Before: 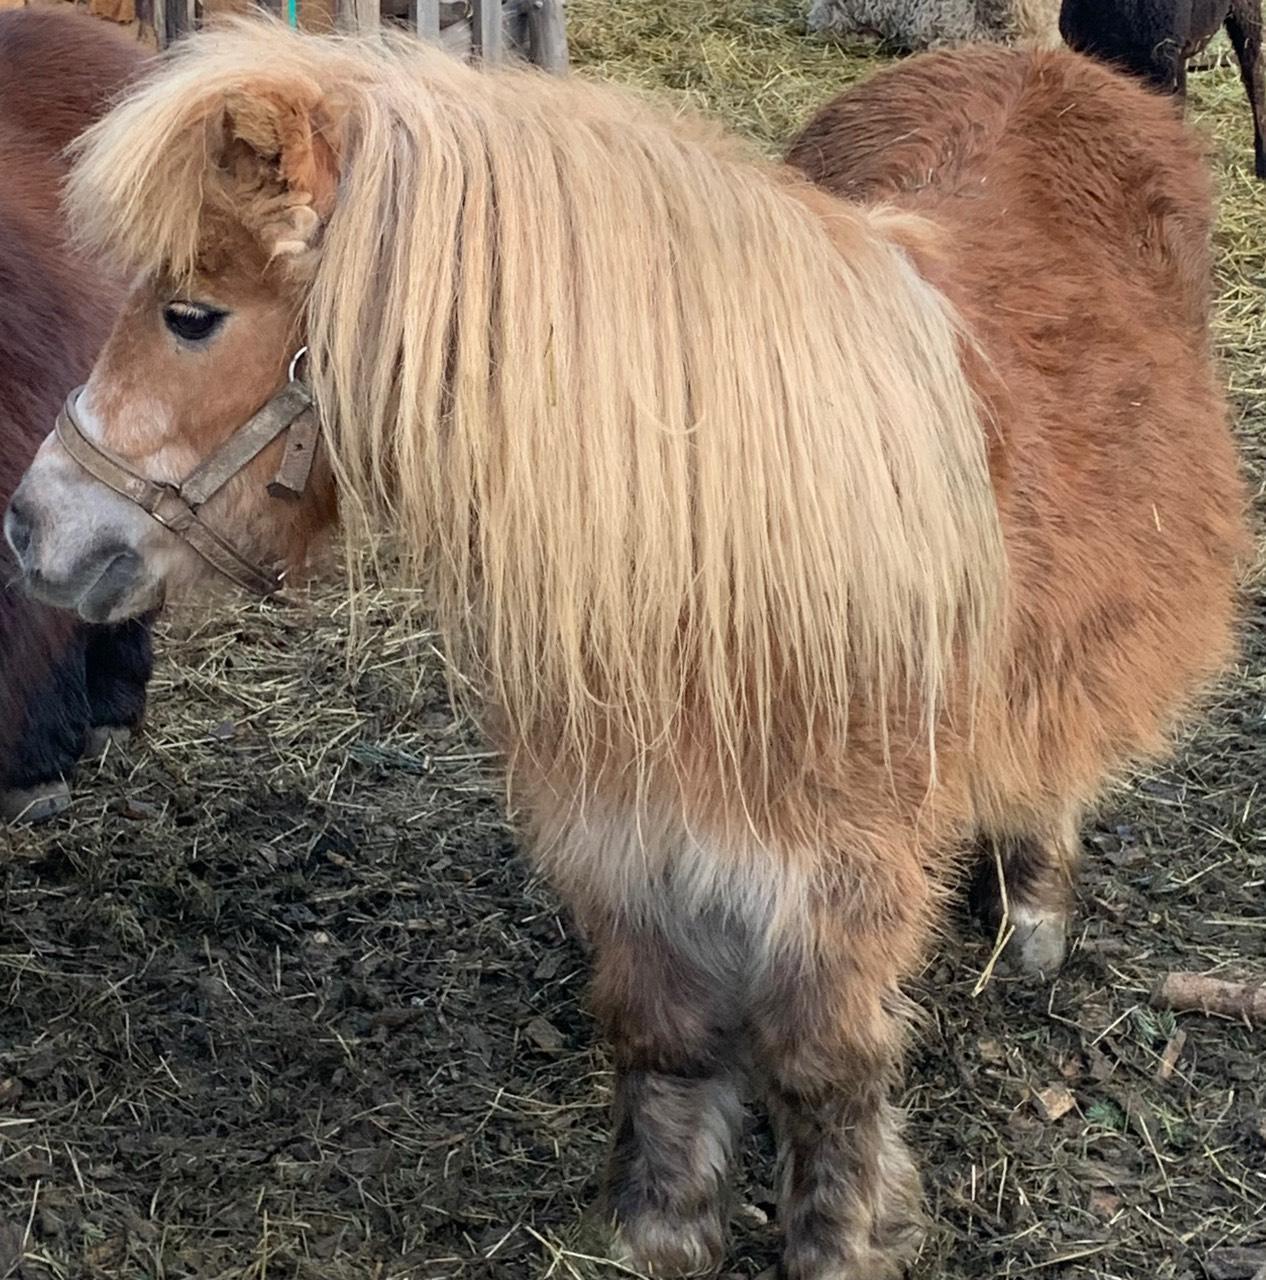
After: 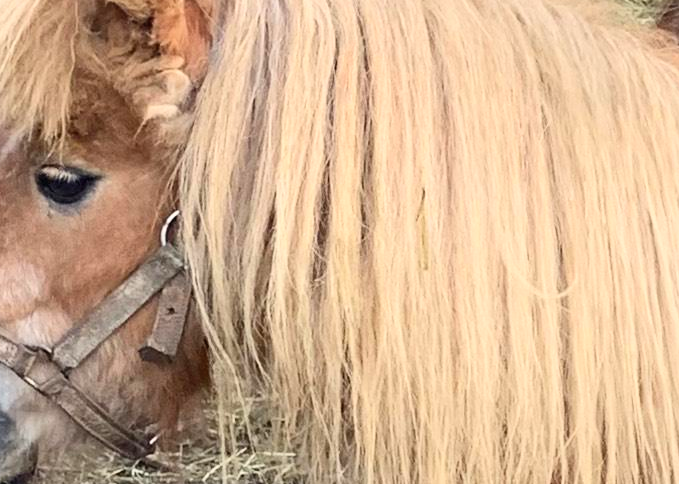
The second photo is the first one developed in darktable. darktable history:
crop: left 10.121%, top 10.631%, right 36.218%, bottom 51.526%
contrast brightness saturation: contrast 0.2, brightness 0.16, saturation 0.22
